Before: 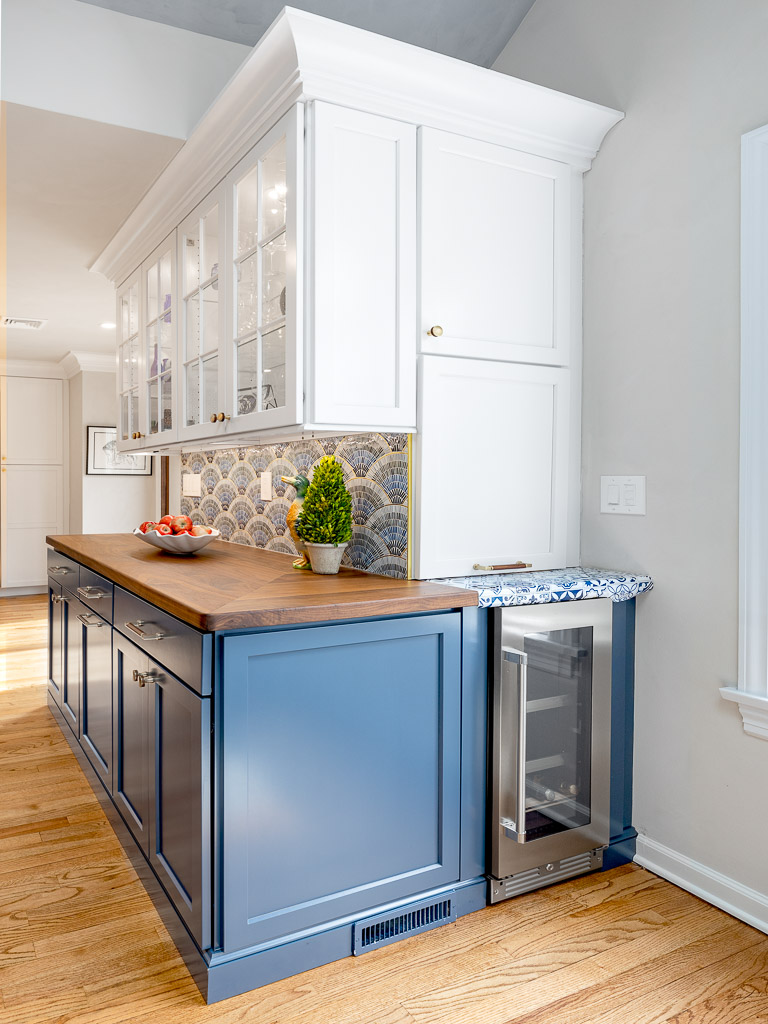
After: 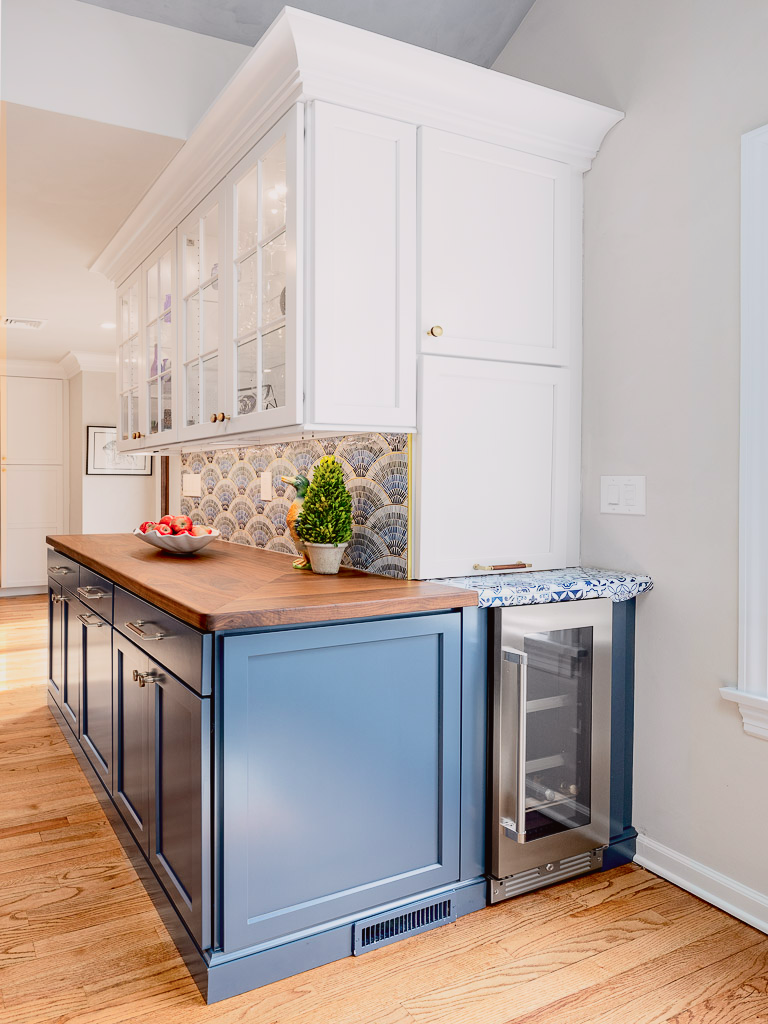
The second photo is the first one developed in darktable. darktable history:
tone curve: curves: ch0 [(0, 0.019) (0.204, 0.162) (0.491, 0.519) (0.748, 0.765) (1, 0.919)]; ch1 [(0, 0) (0.179, 0.173) (0.322, 0.32) (0.442, 0.447) (0.496, 0.504) (0.566, 0.585) (0.761, 0.803) (1, 1)]; ch2 [(0, 0) (0.434, 0.447) (0.483, 0.487) (0.555, 0.563) (0.697, 0.68) (1, 1)], color space Lab, independent channels, preserve colors none
